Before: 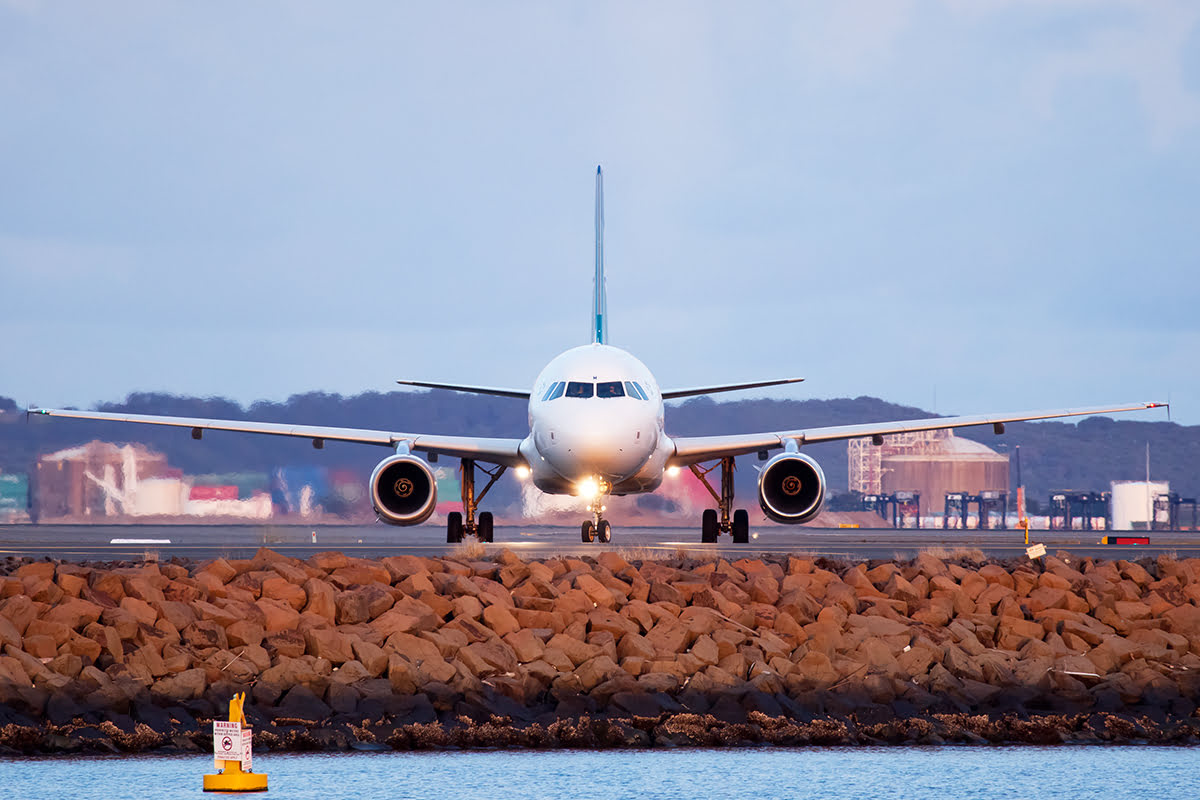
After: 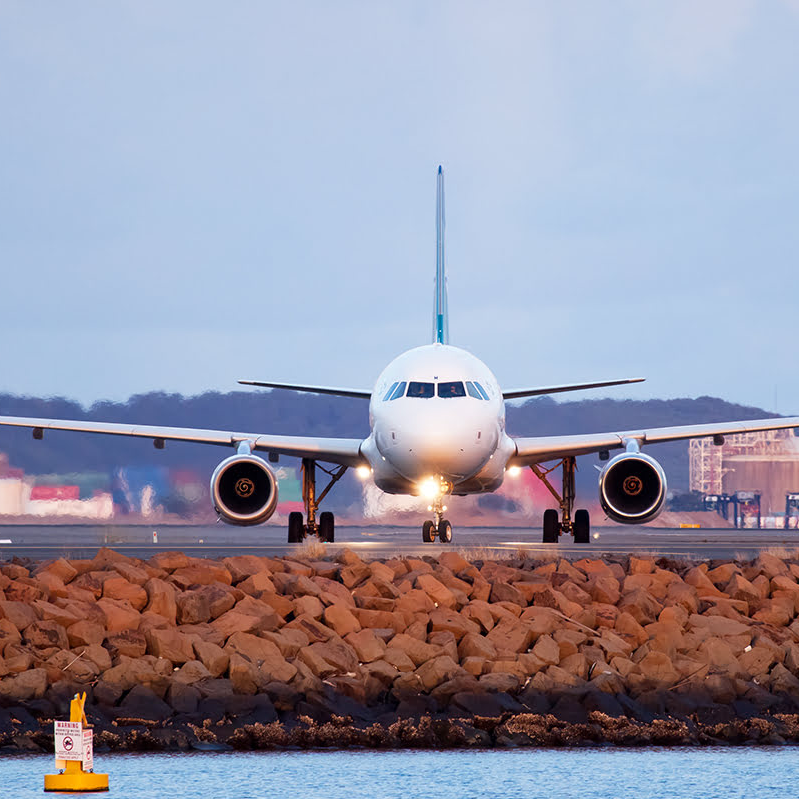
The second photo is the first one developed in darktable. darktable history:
crop and rotate: left 13.33%, right 20.061%
